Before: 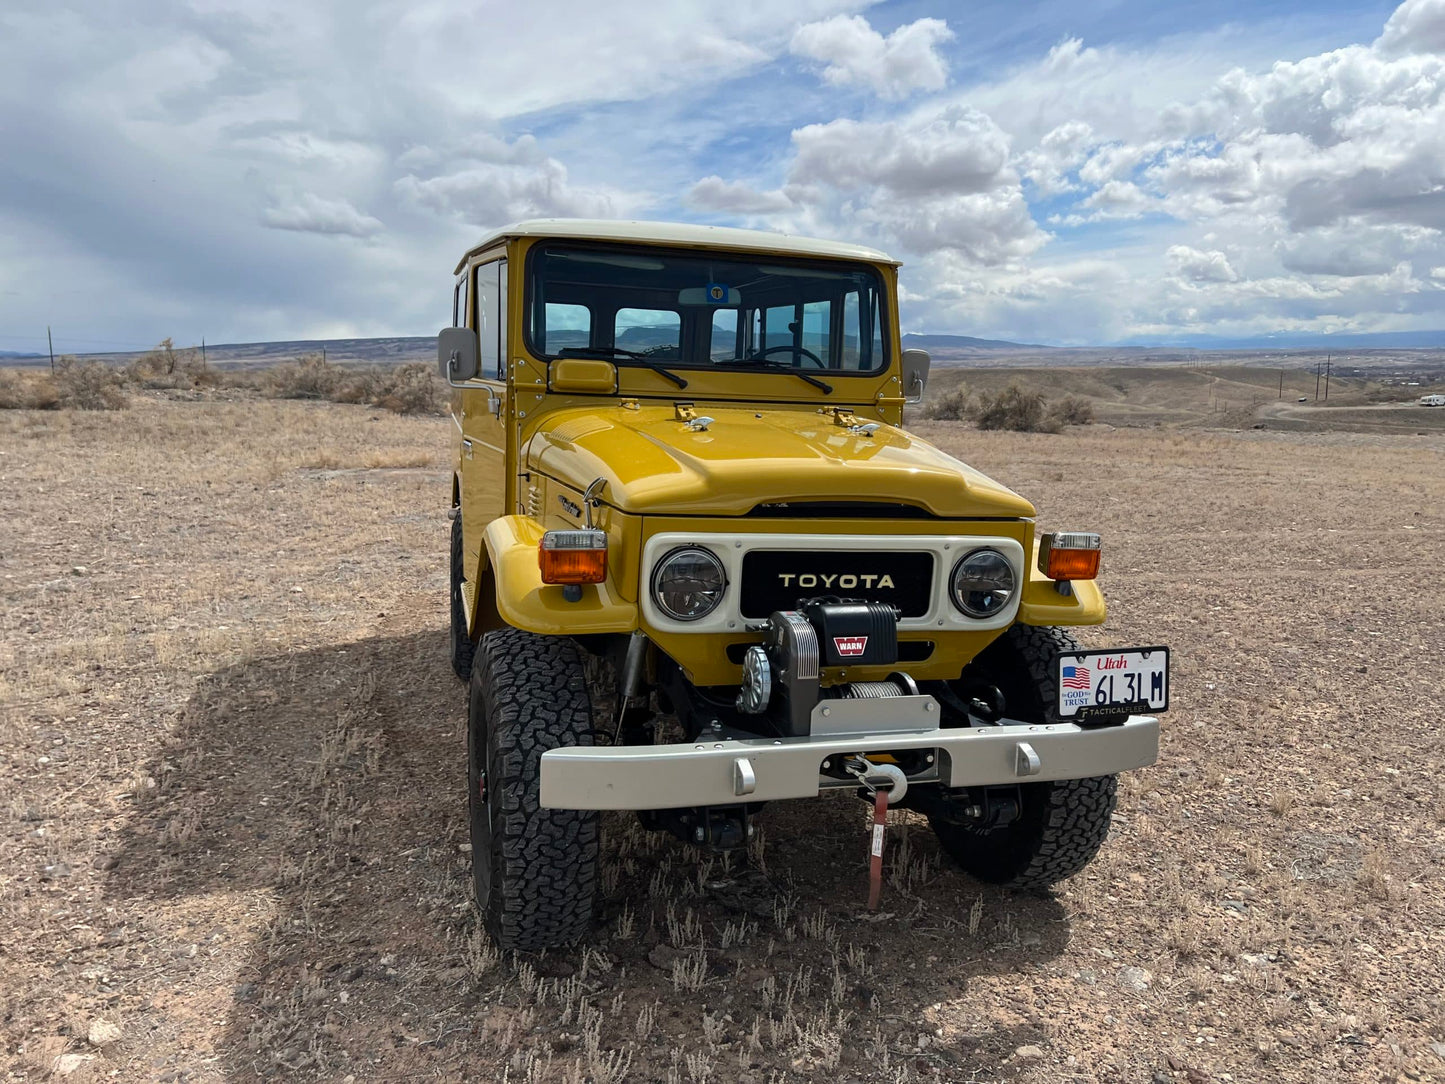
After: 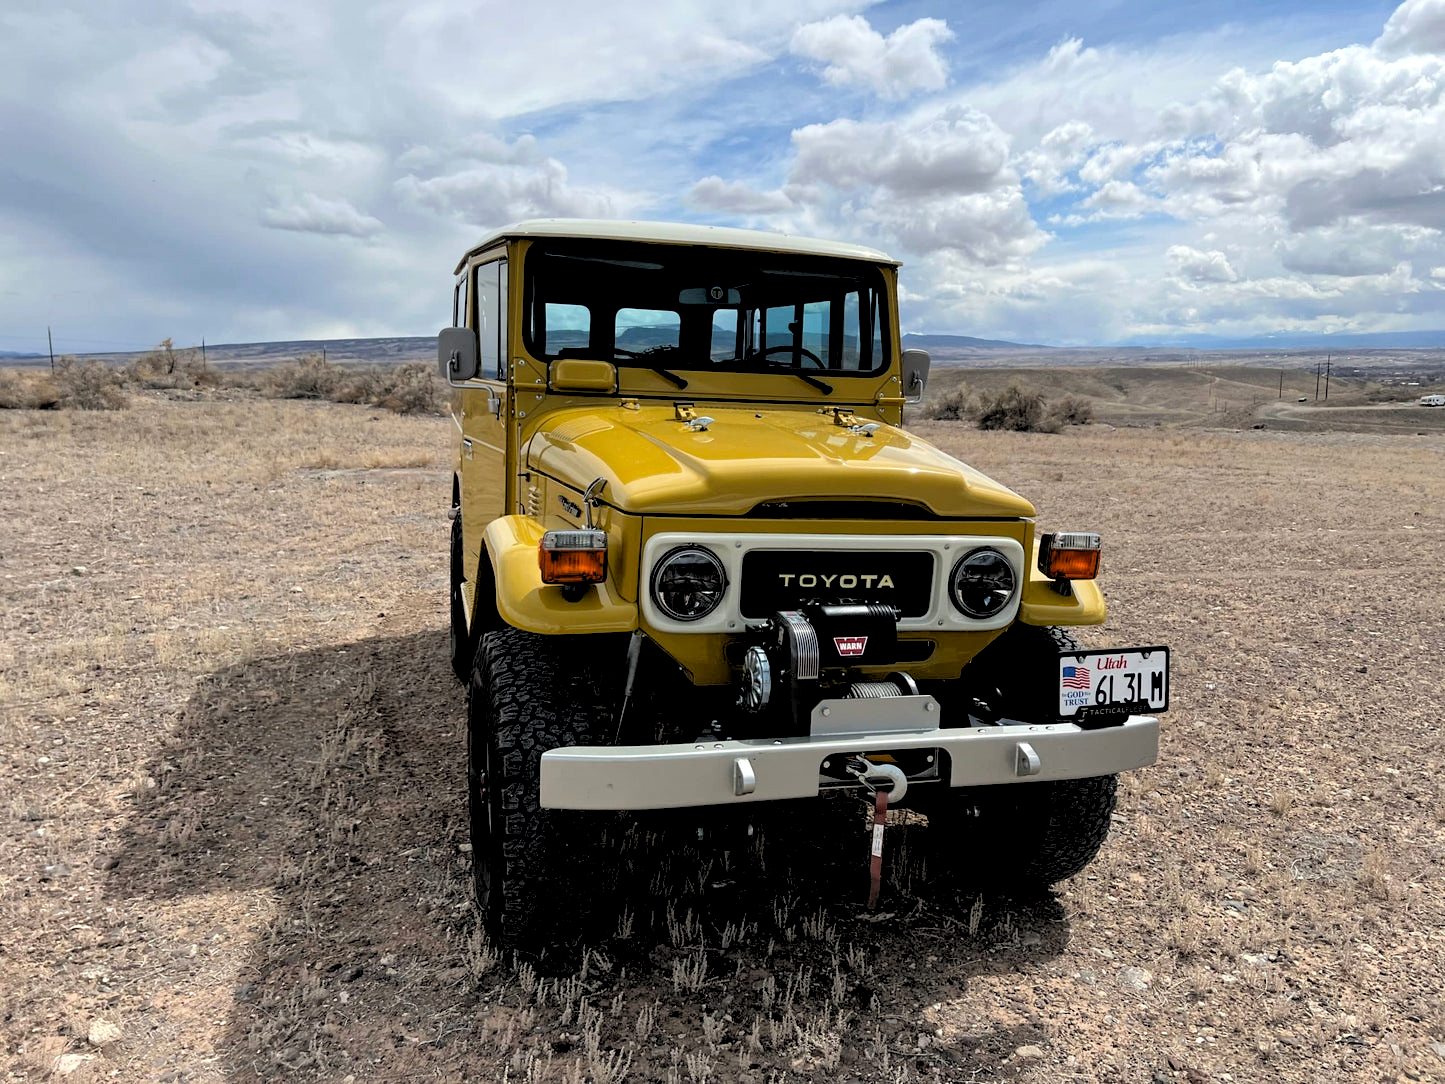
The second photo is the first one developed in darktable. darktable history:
rgb levels: levels [[0.029, 0.461, 0.922], [0, 0.5, 1], [0, 0.5, 1]]
base curve: preserve colors none
